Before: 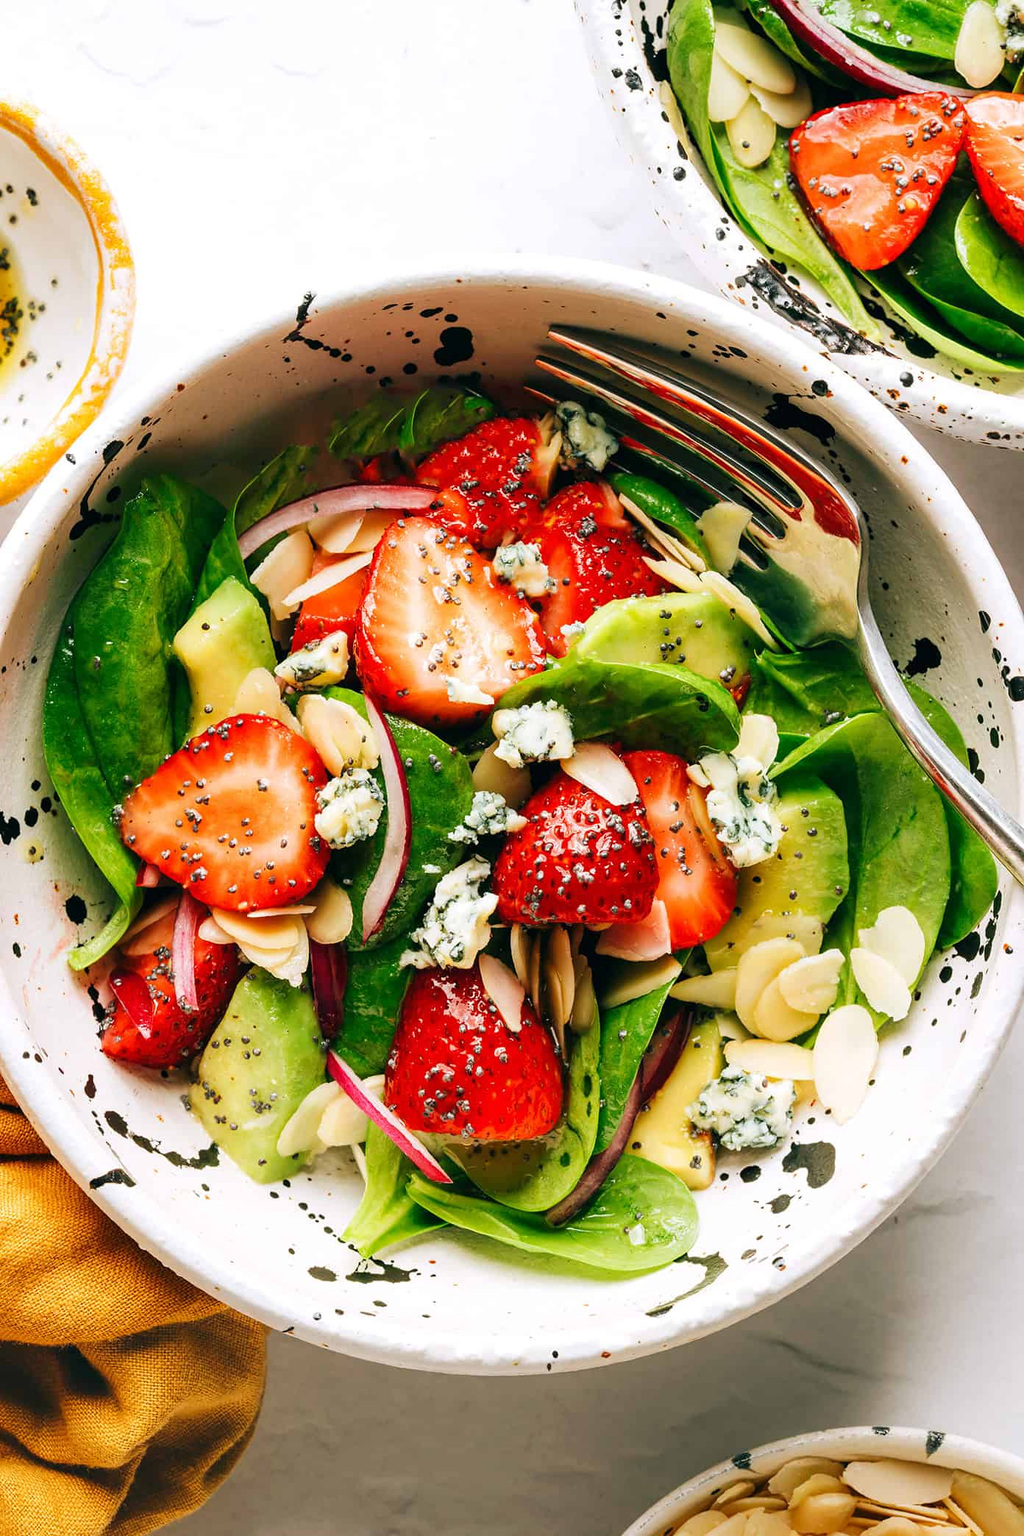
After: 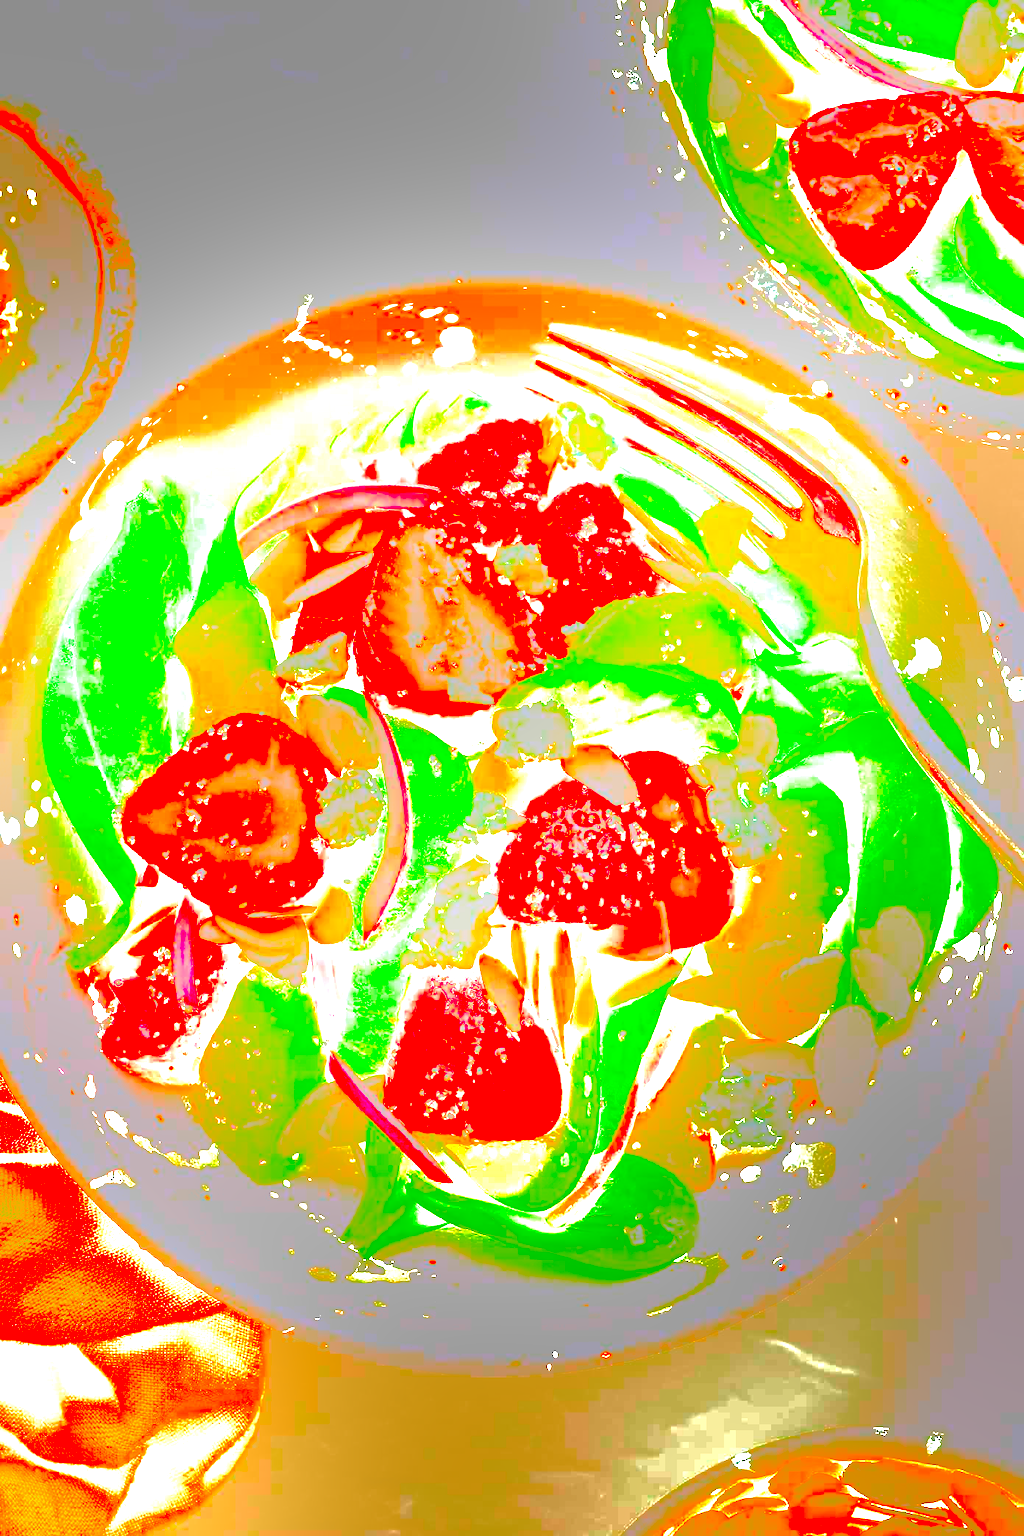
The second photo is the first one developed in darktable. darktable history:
bloom: size 38%, threshold 95%, strength 30%
contrast brightness saturation: contrast 1, brightness 1, saturation 1
rgb curve: curves: ch0 [(0, 0) (0.21, 0.15) (0.24, 0.21) (0.5, 0.75) (0.75, 0.96) (0.89, 0.99) (1, 1)]; ch1 [(0, 0.02) (0.21, 0.13) (0.25, 0.2) (0.5, 0.67) (0.75, 0.9) (0.89, 0.97) (1, 1)]; ch2 [(0, 0.02) (0.21, 0.13) (0.25, 0.2) (0.5, 0.67) (0.75, 0.9) (0.89, 0.97) (1, 1)], compensate middle gray true
levels: levels [0.012, 0.367, 0.697]
